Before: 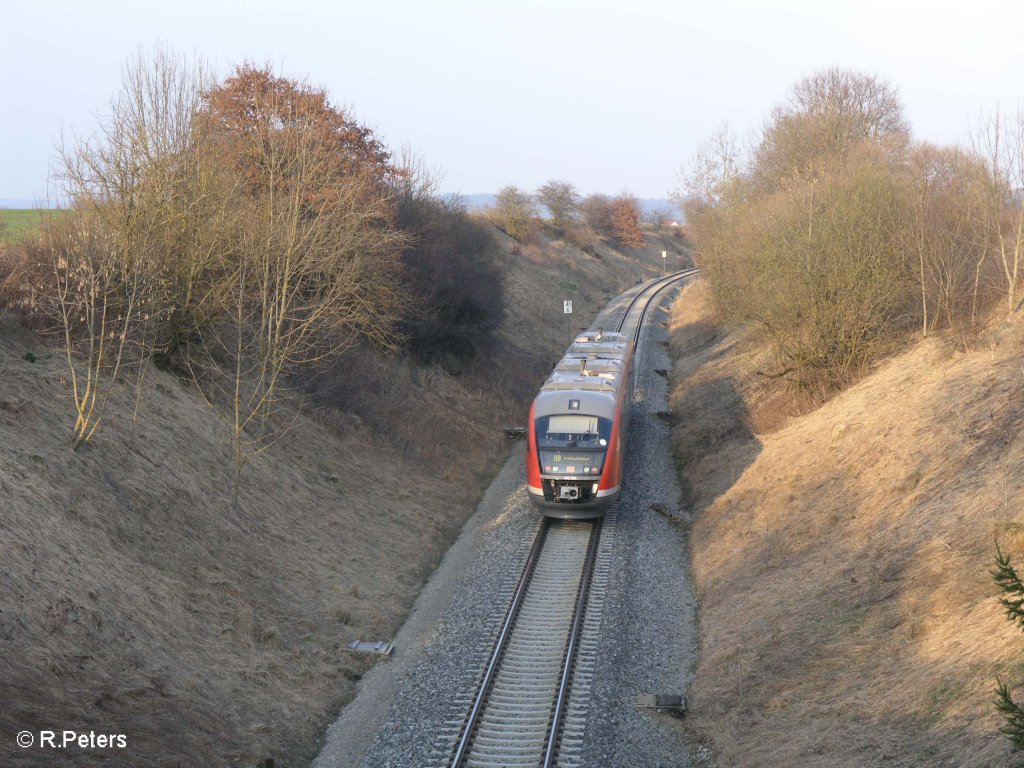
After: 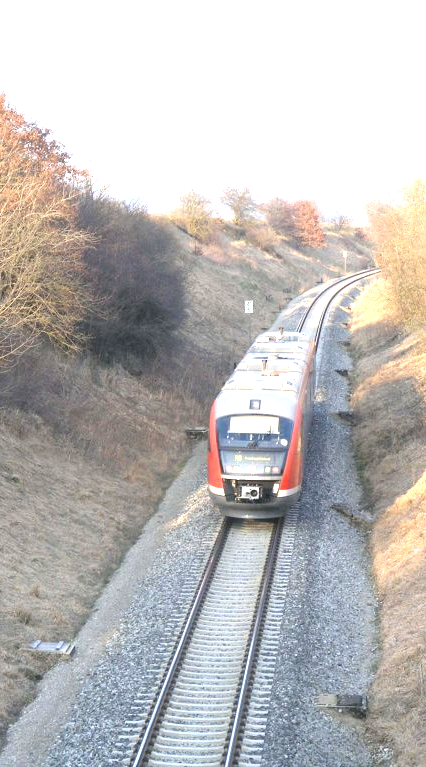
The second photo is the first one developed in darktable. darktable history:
crop: left 31.229%, right 27.105%
exposure: black level correction 0, exposure 1.45 EV, compensate exposure bias true, compensate highlight preservation false
